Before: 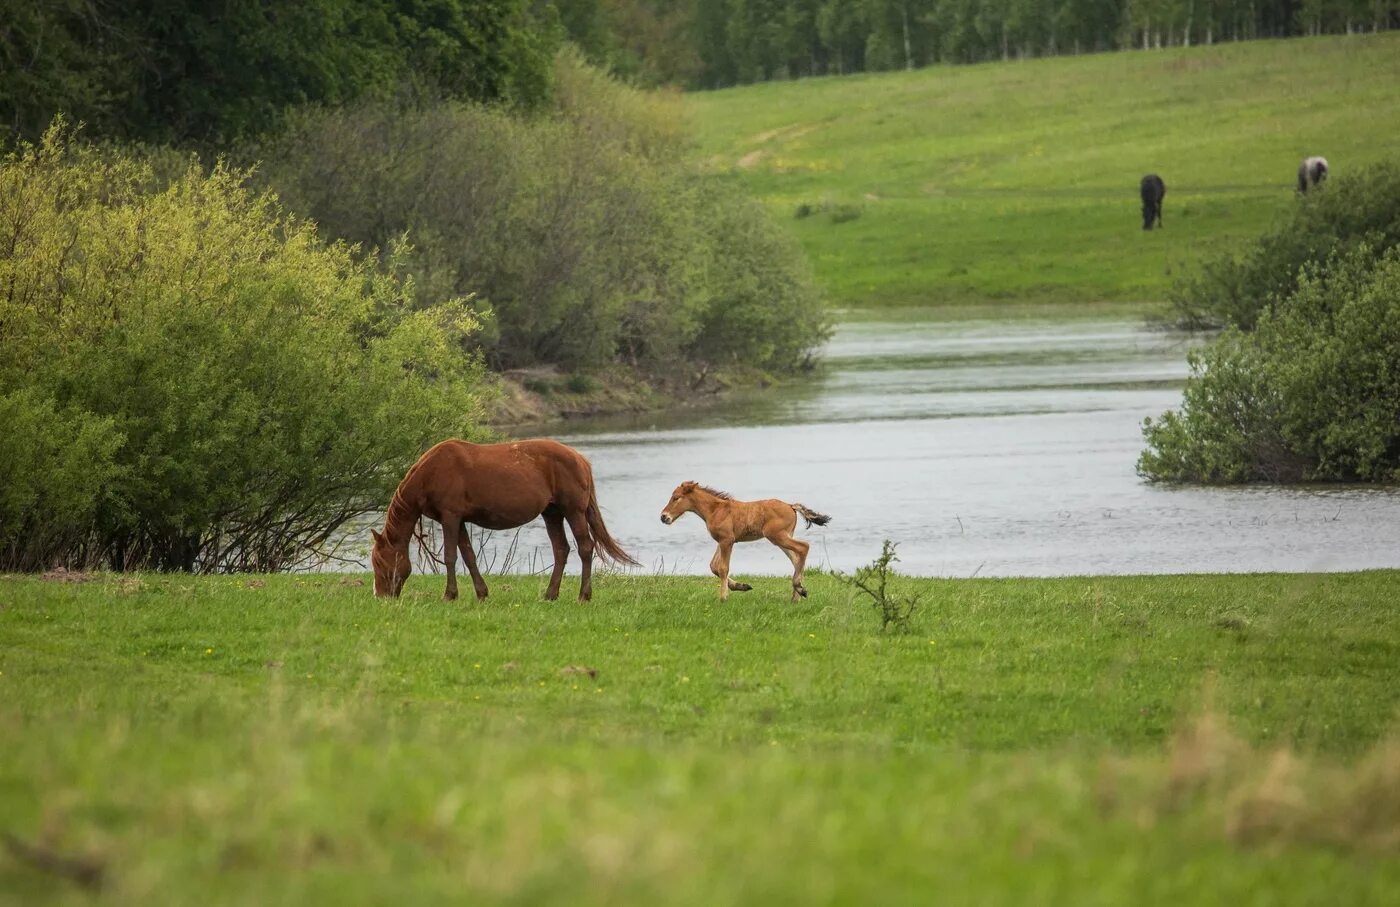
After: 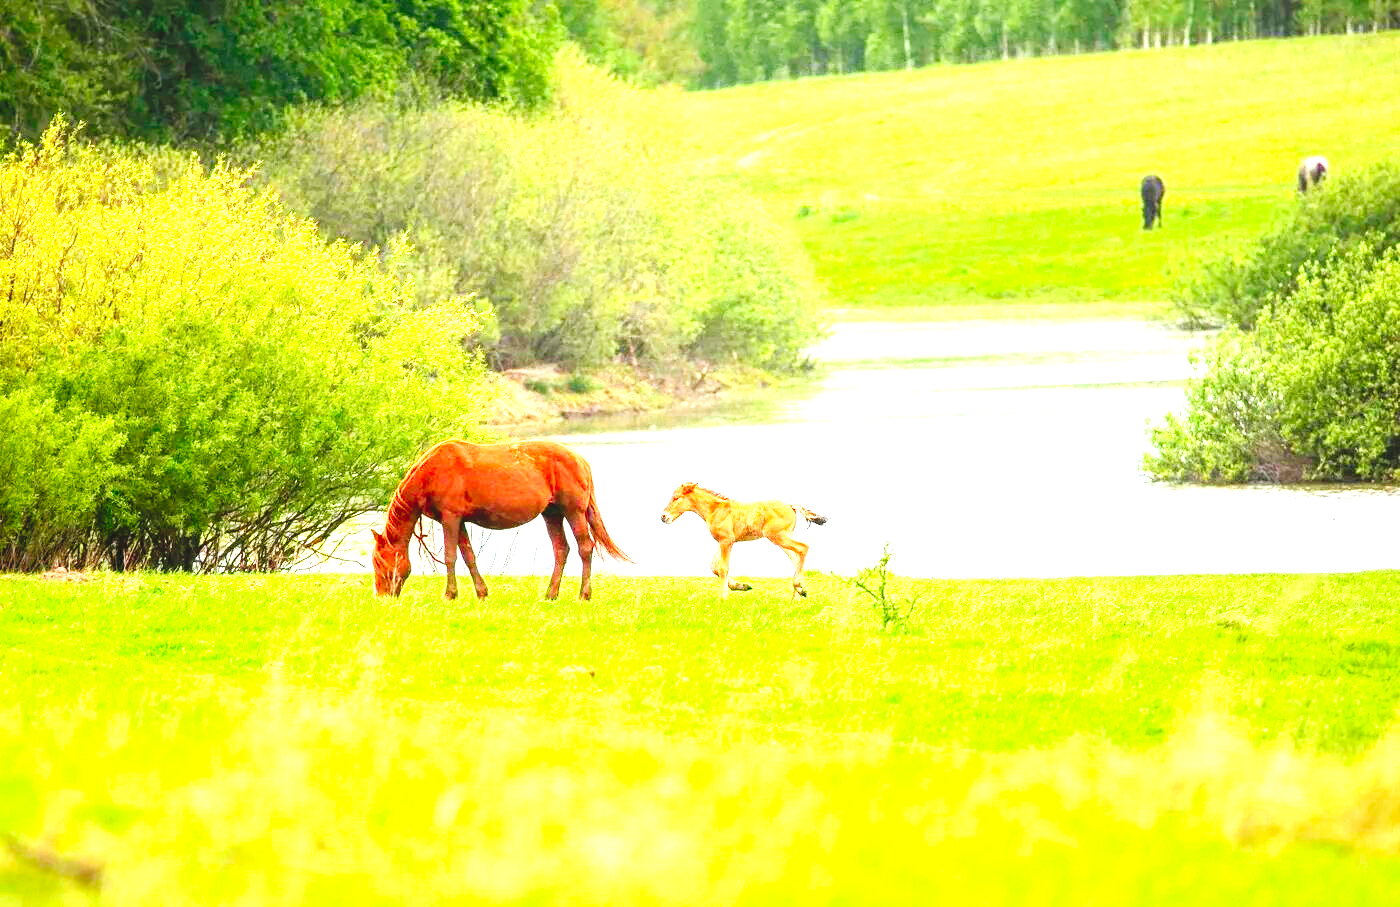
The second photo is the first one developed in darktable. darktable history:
levels: levels [0.008, 0.318, 0.836]
contrast brightness saturation: contrast 0.2, brightness 0.16, saturation 0.22
base curve: curves: ch0 [(0, 0) (0.007, 0.004) (0.027, 0.03) (0.046, 0.07) (0.207, 0.54) (0.442, 0.872) (0.673, 0.972) (1, 1)], preserve colors none
